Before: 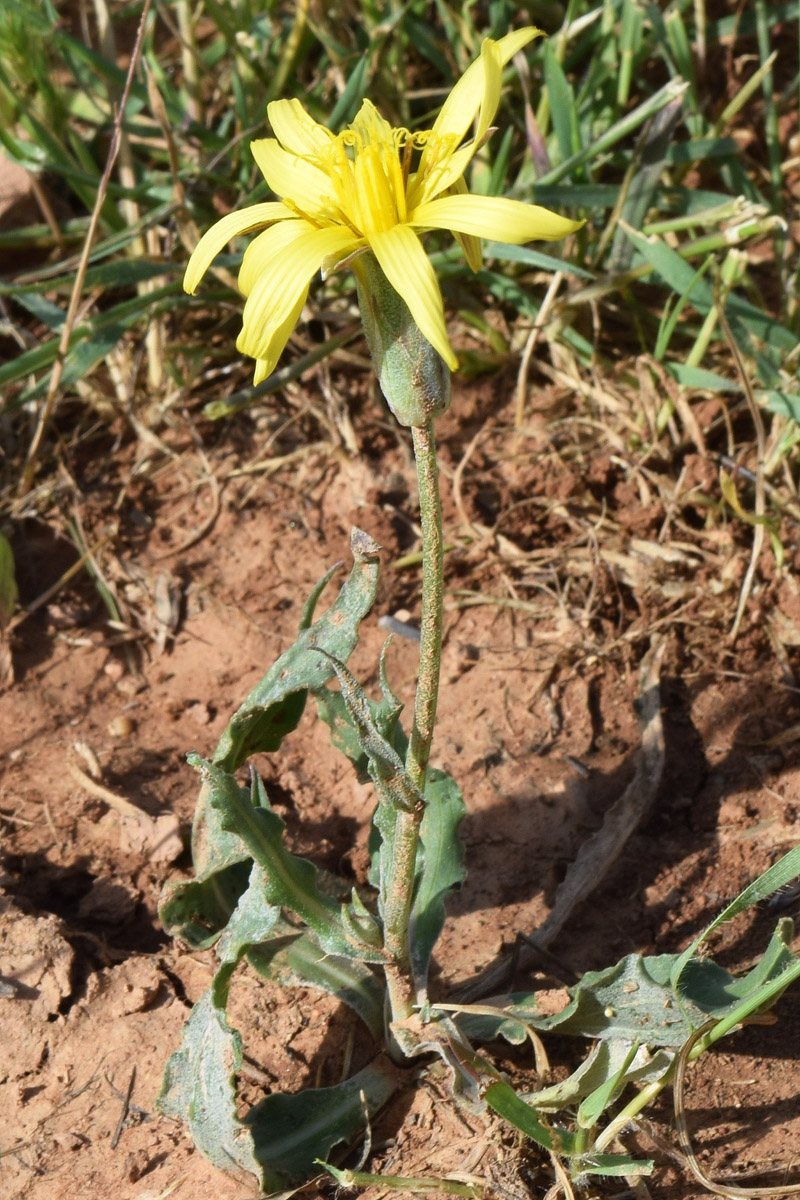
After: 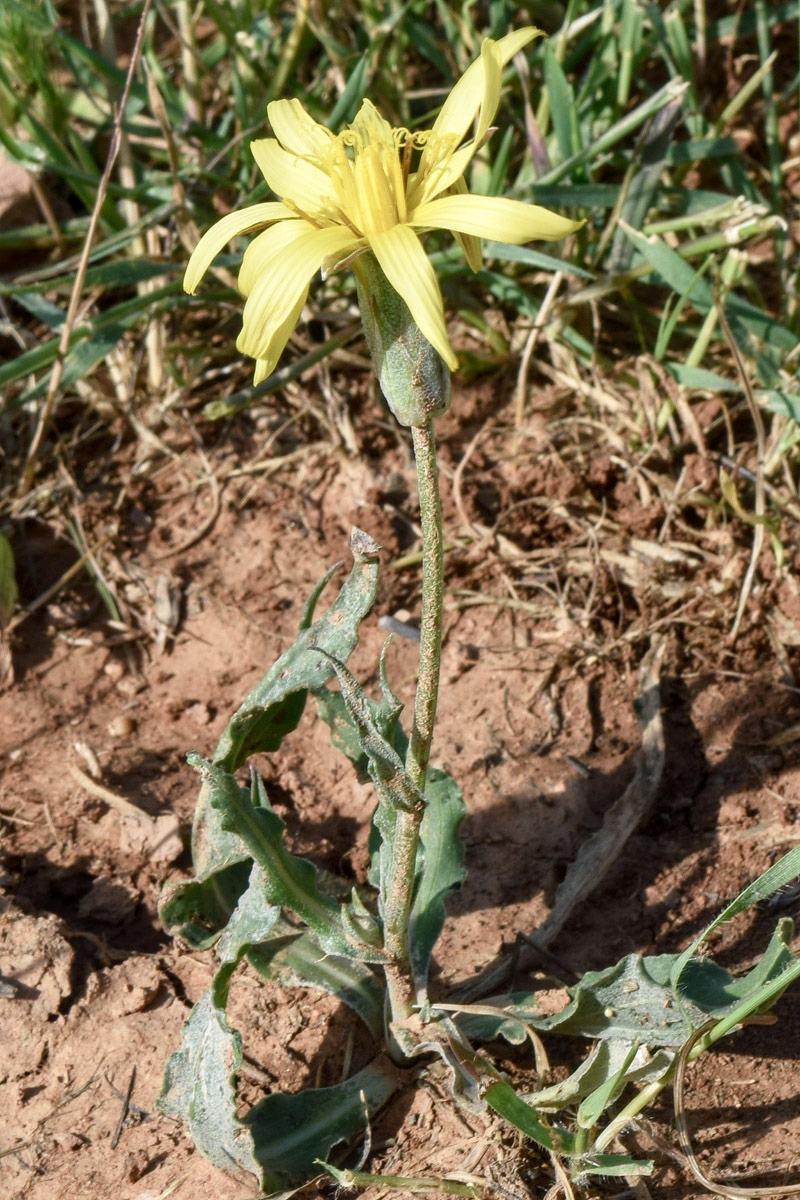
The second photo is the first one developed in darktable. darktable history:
exposure: compensate highlight preservation false
color balance rgb: shadows lift › chroma 2.02%, shadows lift › hue 217.91°, linear chroma grading › shadows -6.966%, linear chroma grading › highlights -7.566%, linear chroma grading › global chroma -10.206%, linear chroma grading › mid-tones -8.439%, perceptual saturation grading › global saturation 20%, perceptual saturation grading › highlights -25.443%, perceptual saturation grading › shadows 26.002%
local contrast: on, module defaults
